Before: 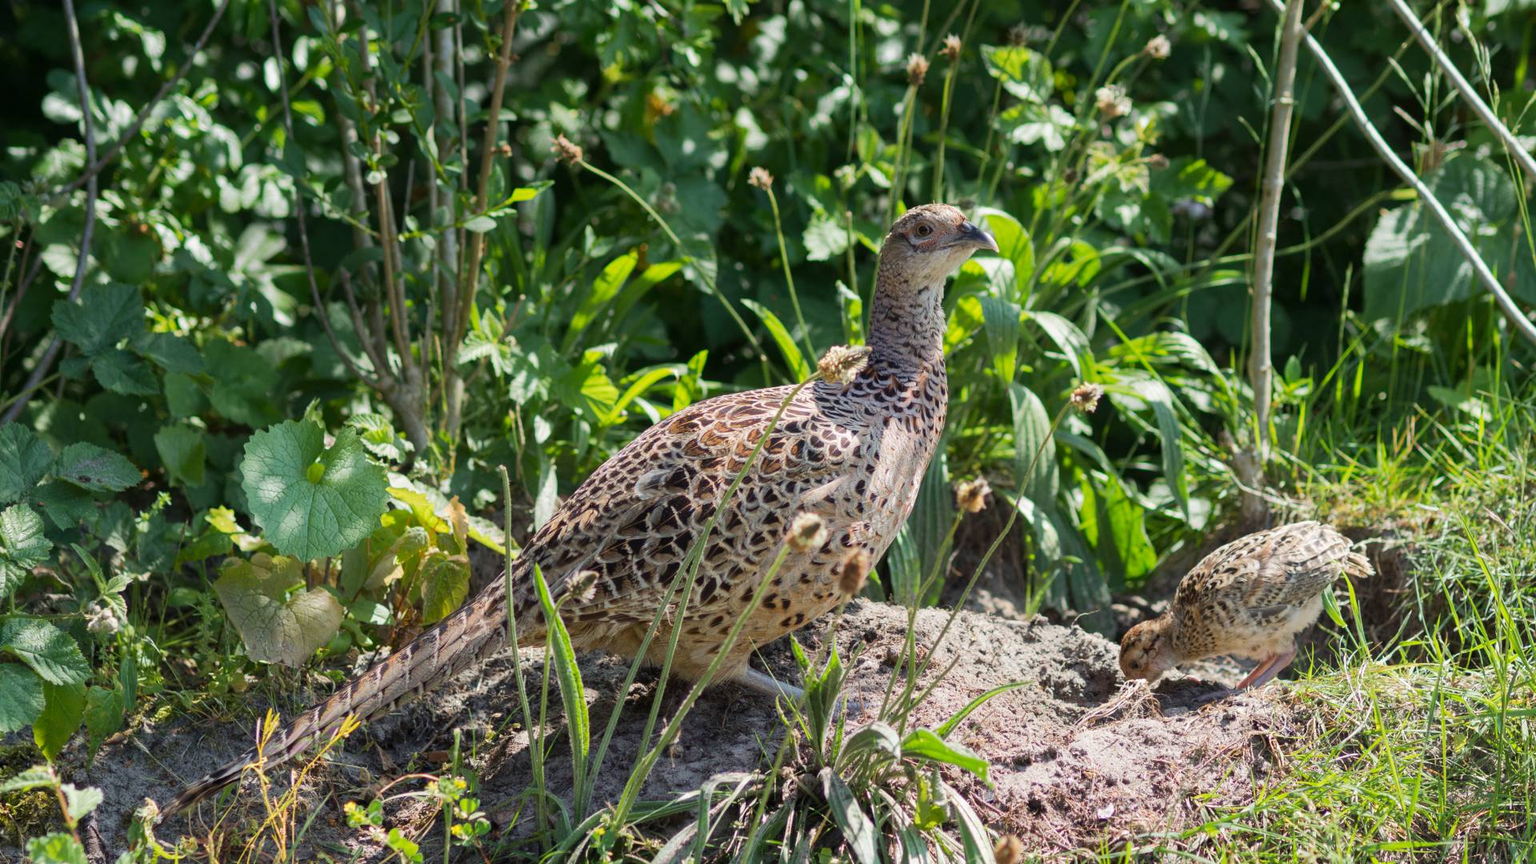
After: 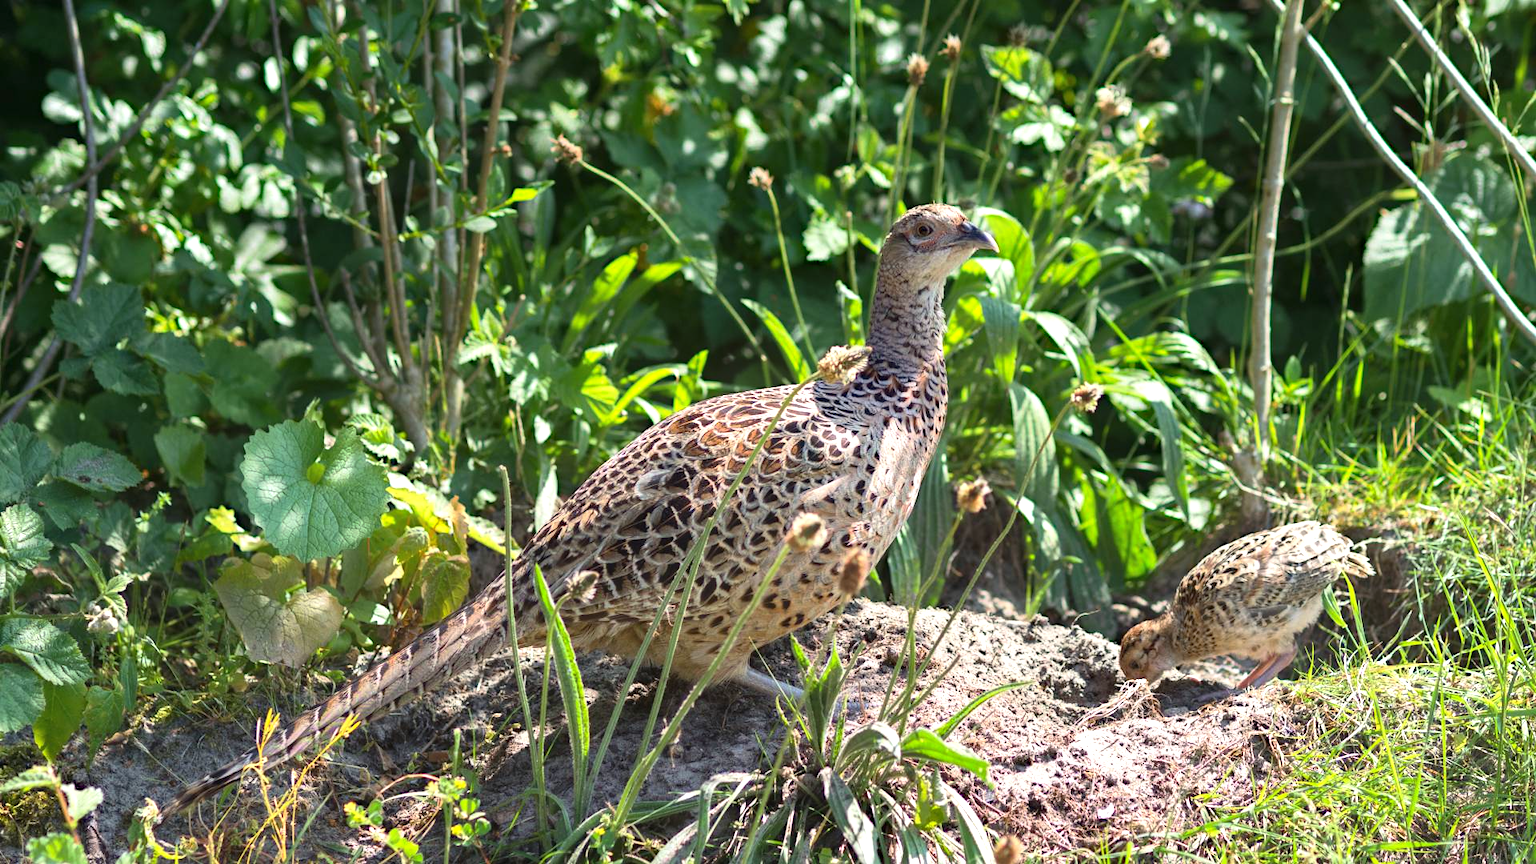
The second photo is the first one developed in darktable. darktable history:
base curve: curves: ch0 [(0, 0) (0.74, 0.67) (1, 1)], fusion 1, preserve colors none
